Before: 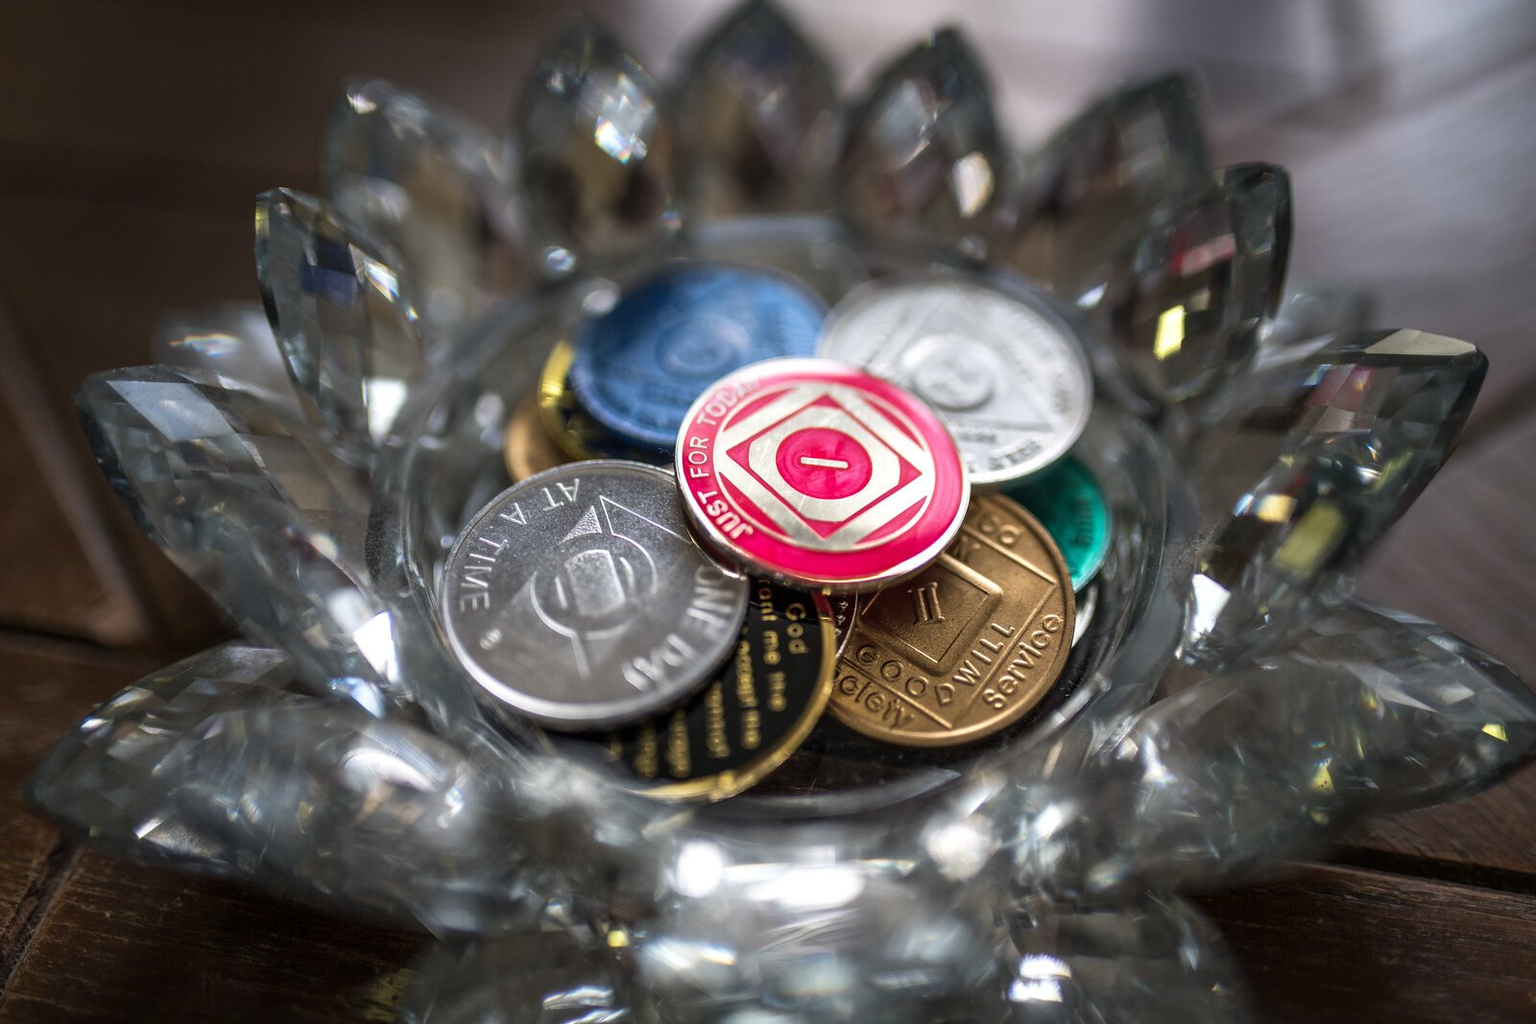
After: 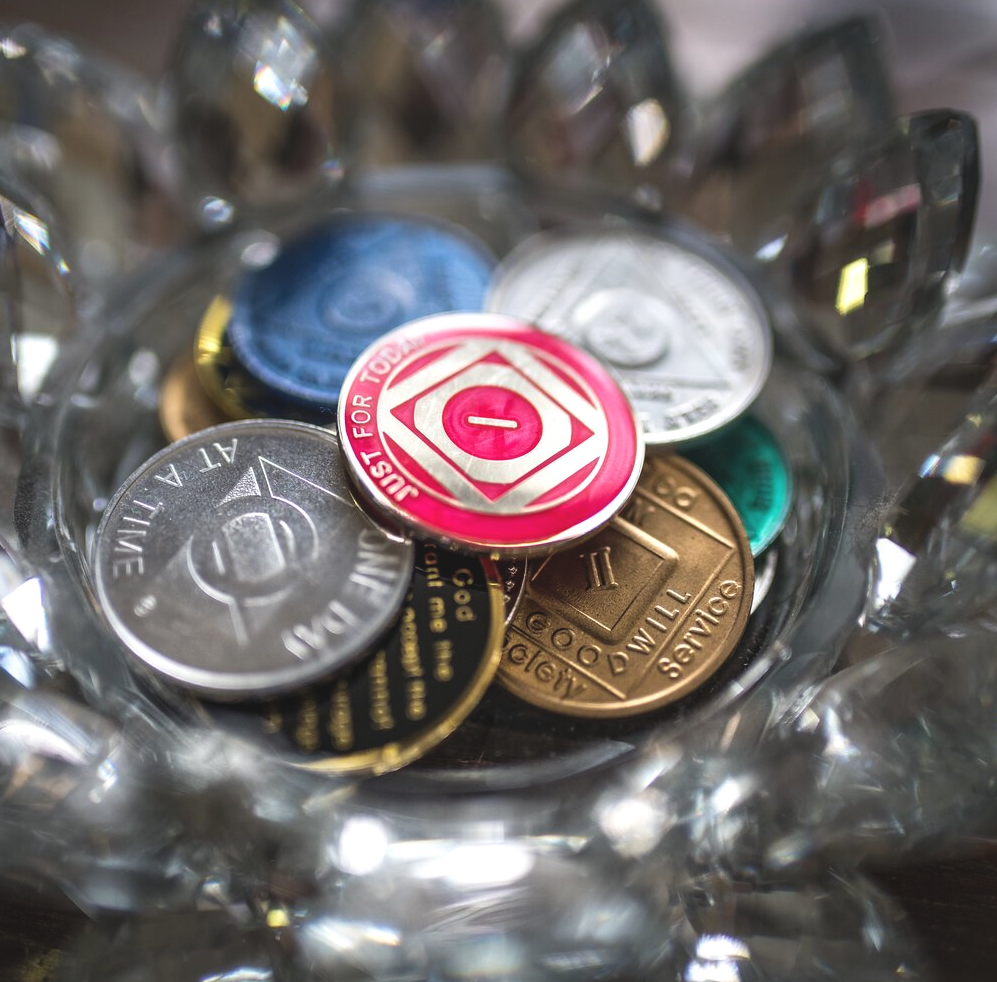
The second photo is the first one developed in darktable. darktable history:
crop and rotate: left 22.918%, top 5.629%, right 14.711%, bottom 2.247%
exposure: black level correction -0.008, exposure 0.067 EV, compensate highlight preservation false
shadows and highlights: shadows 20.55, highlights -20.99, soften with gaussian
